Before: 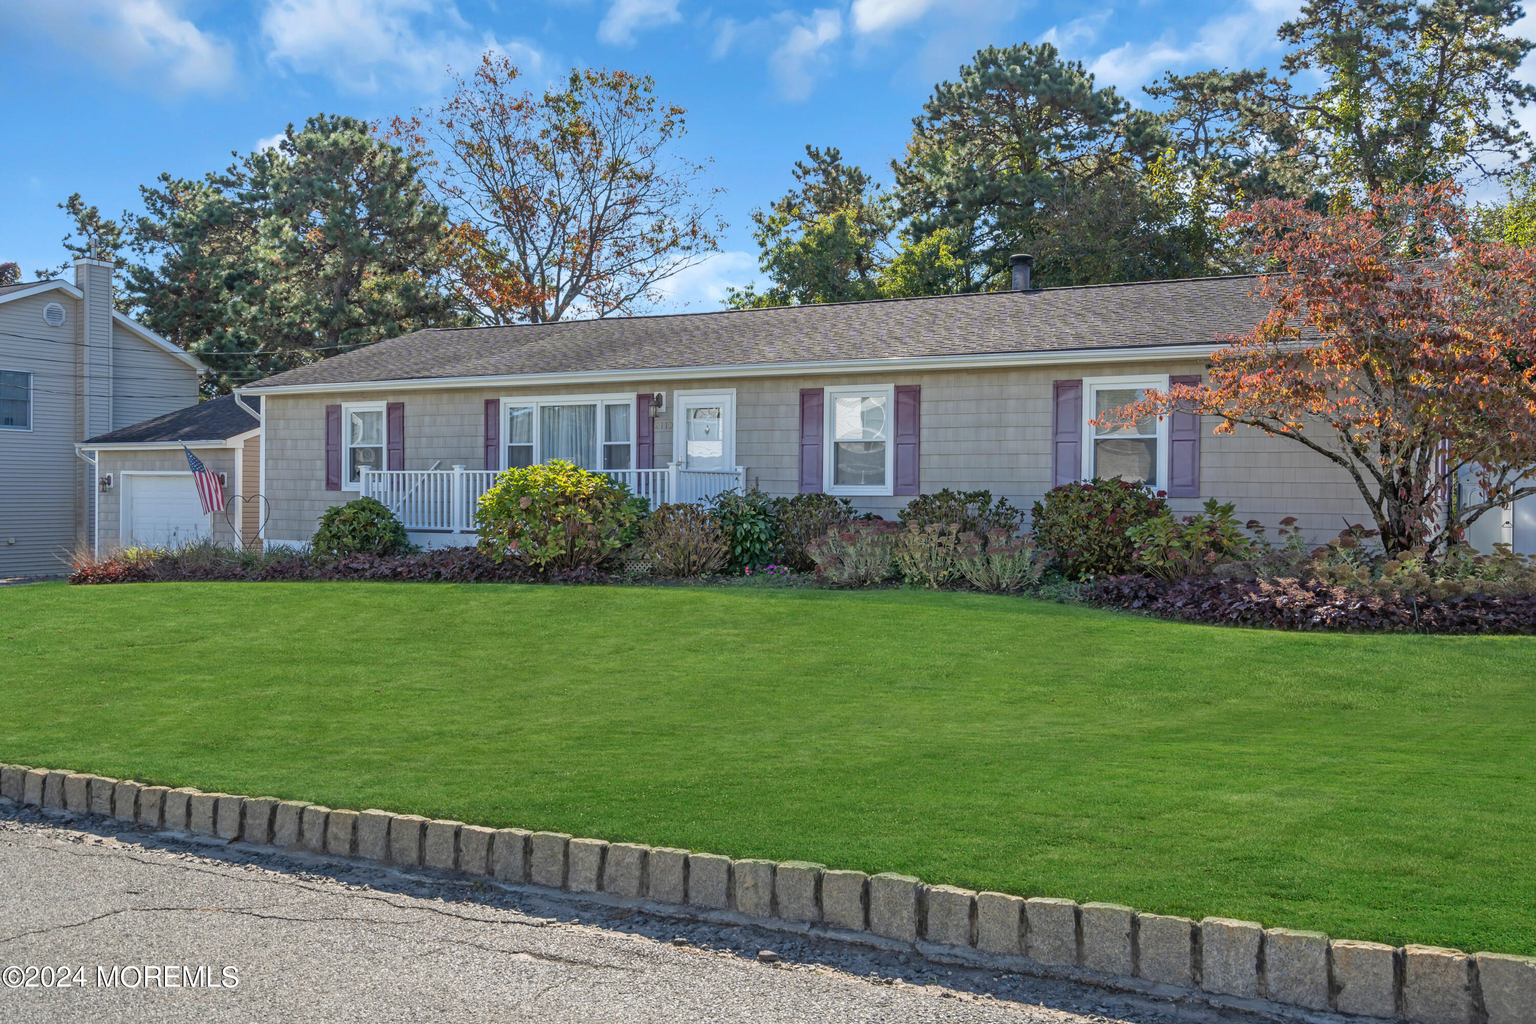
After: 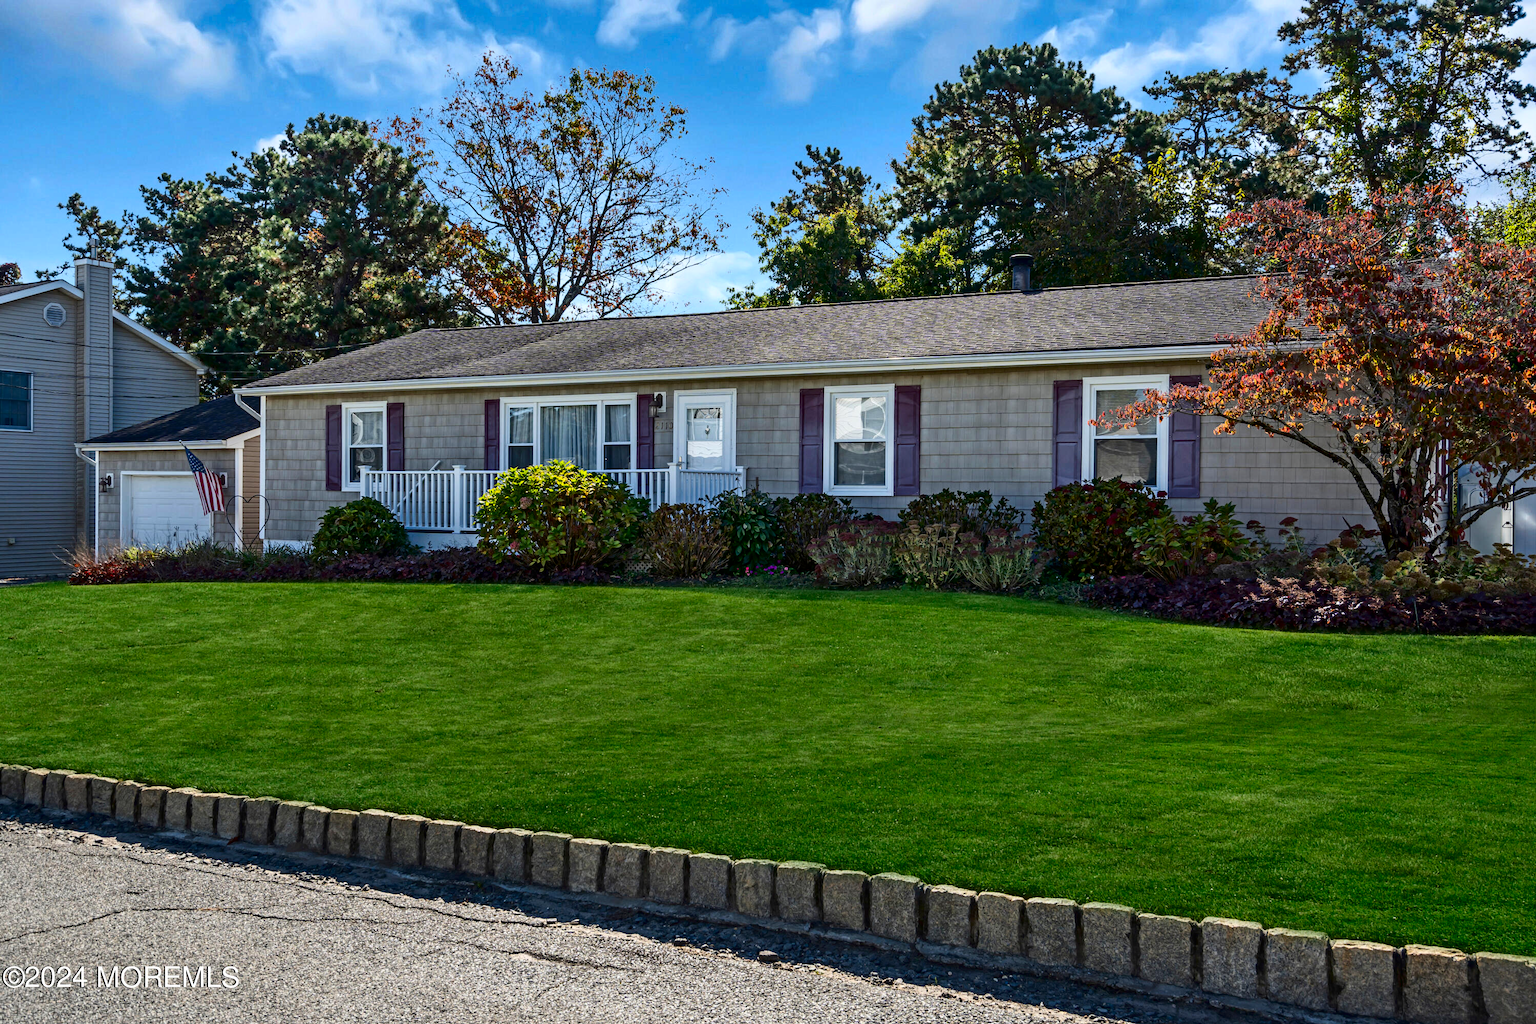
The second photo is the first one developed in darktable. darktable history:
contrast equalizer: octaves 7, y [[0.6 ×6], [0.55 ×6], [0 ×6], [0 ×6], [0 ×6]], mix 0.153
contrast brightness saturation: contrast 0.245, brightness -0.241, saturation 0.149
